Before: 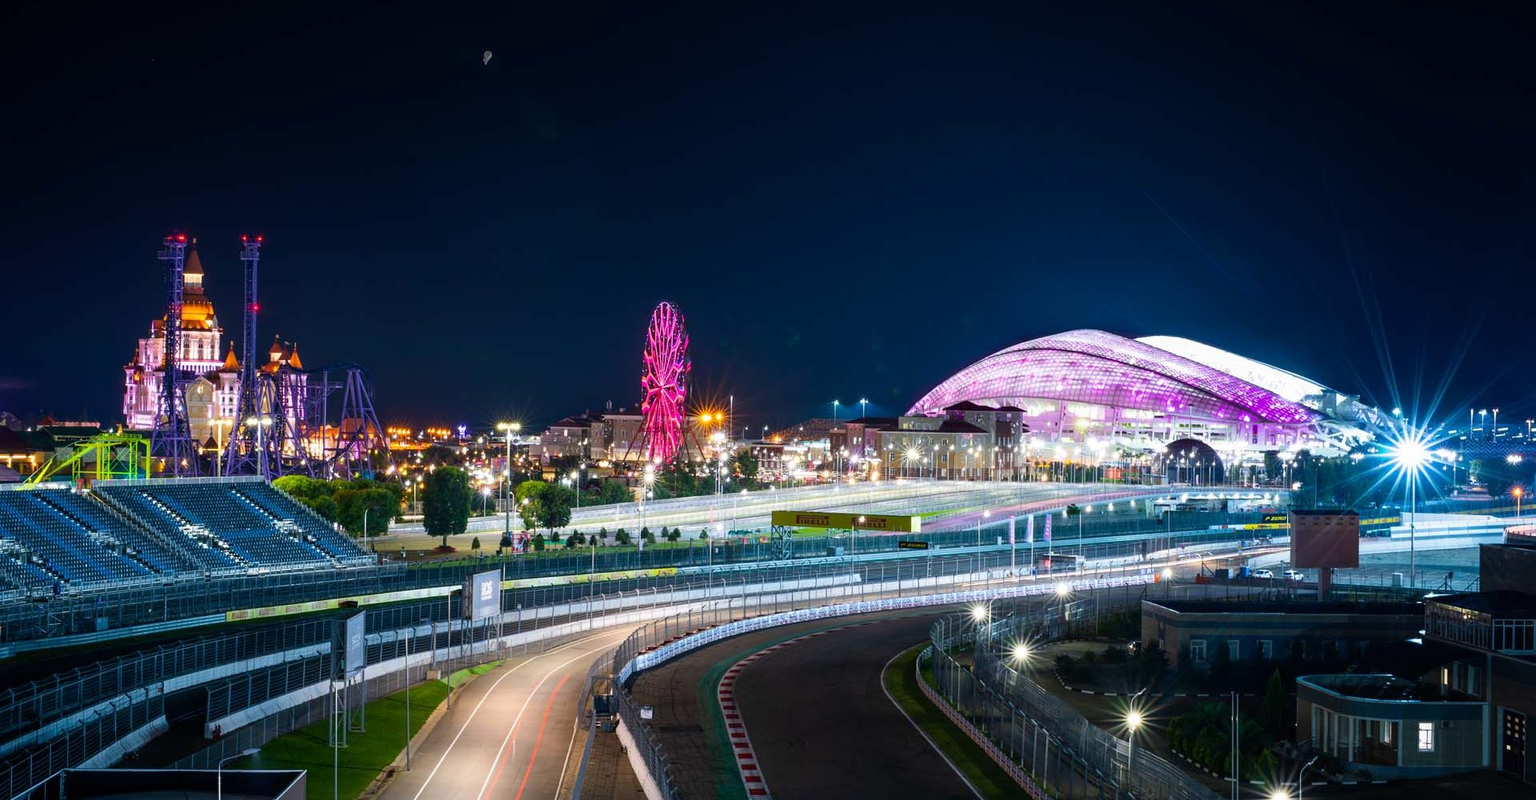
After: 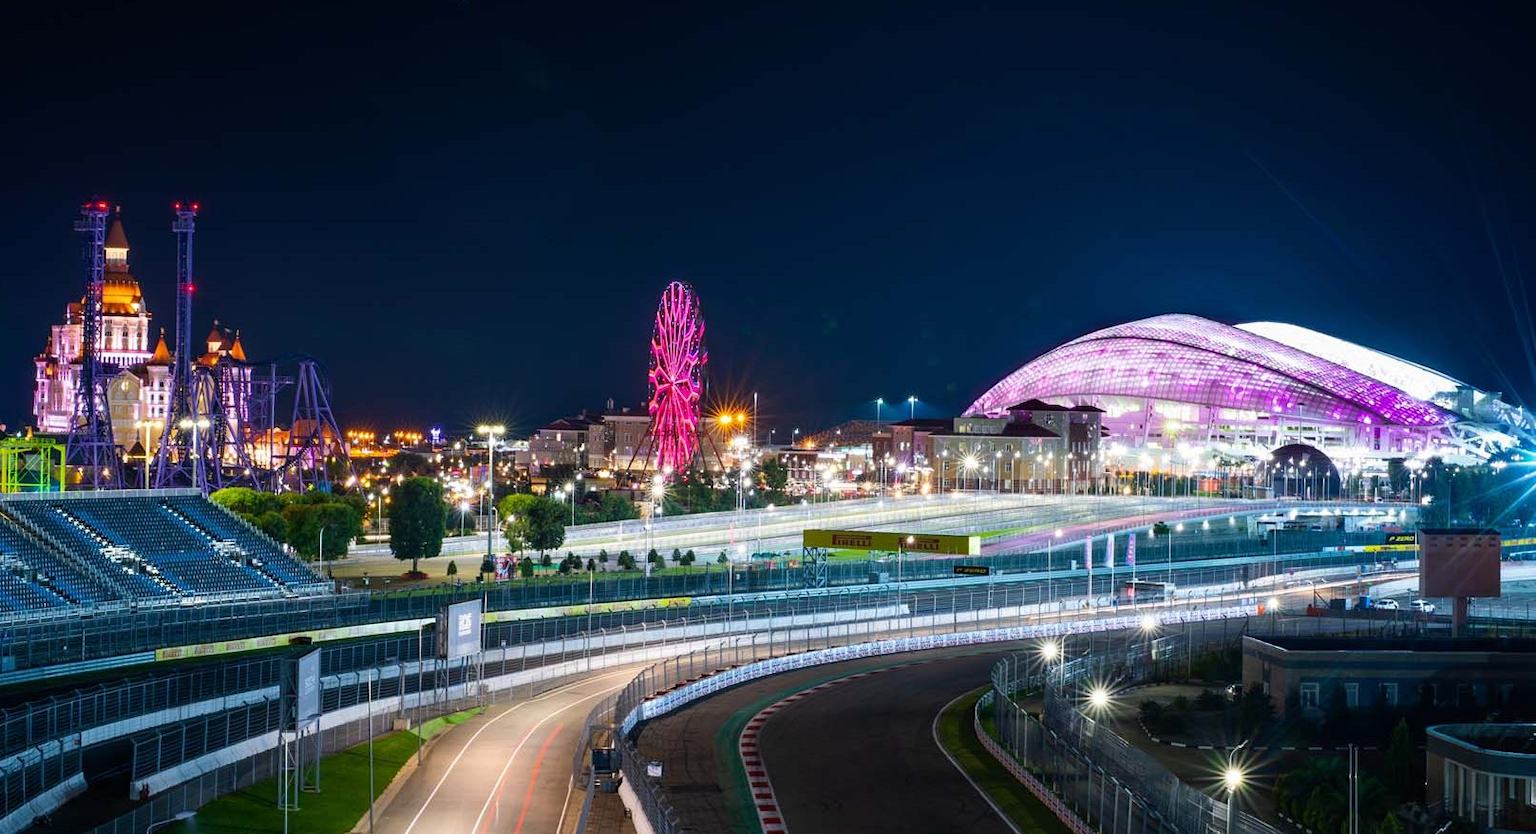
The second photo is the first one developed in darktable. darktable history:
crop: left 6.233%, top 8.179%, right 9.546%, bottom 3.948%
